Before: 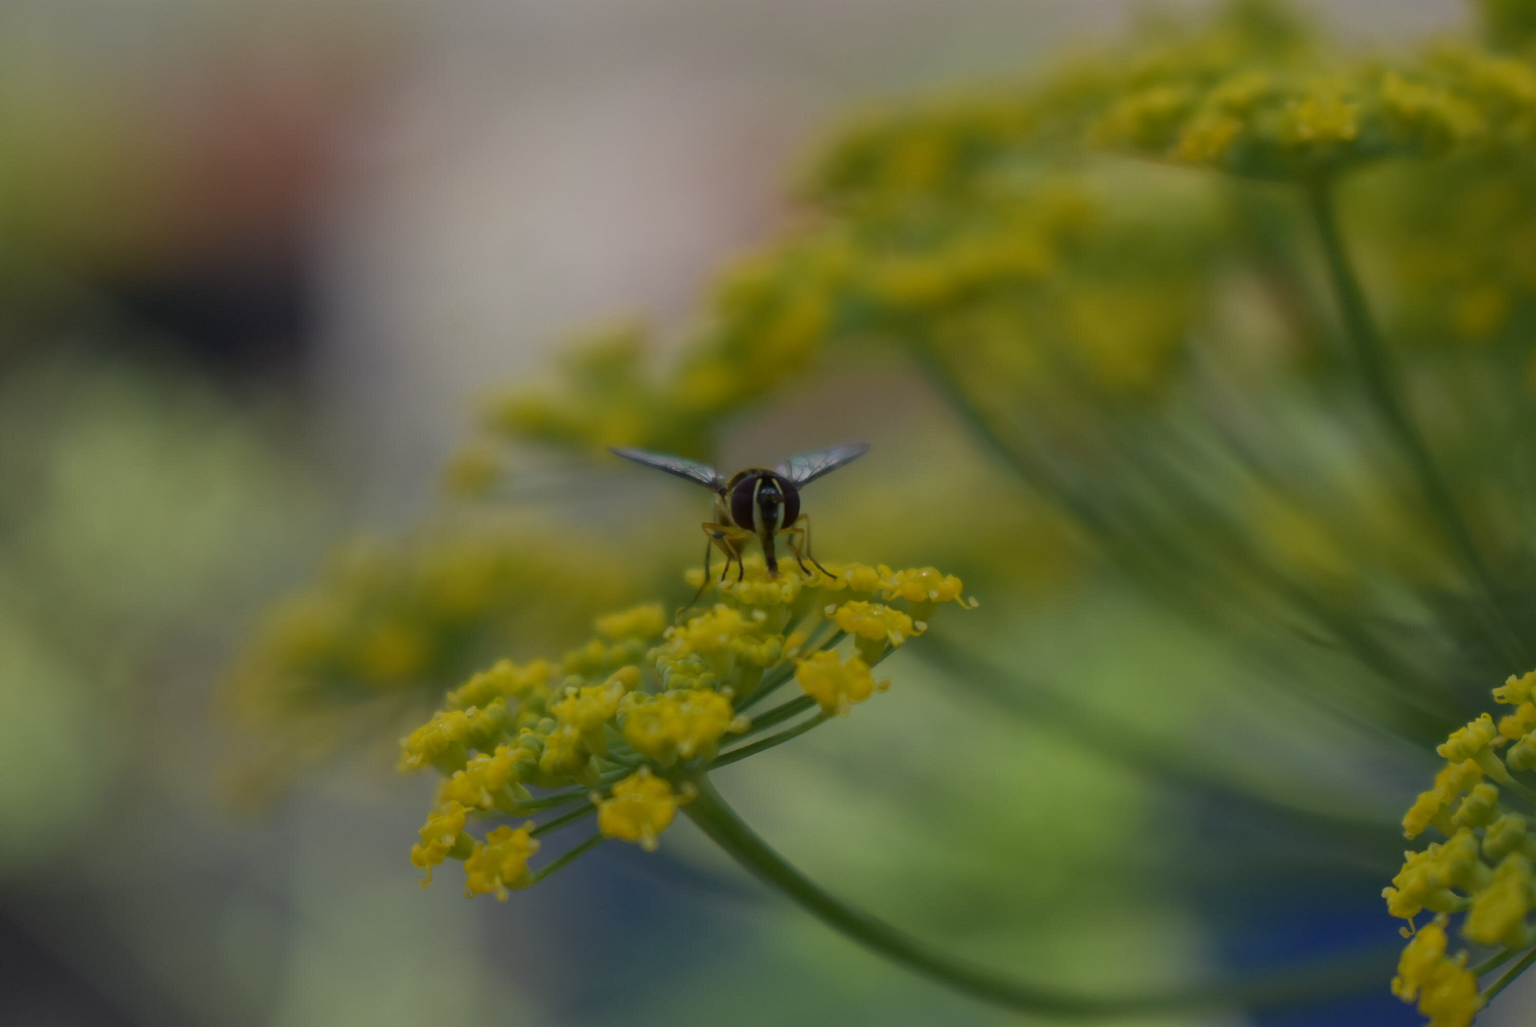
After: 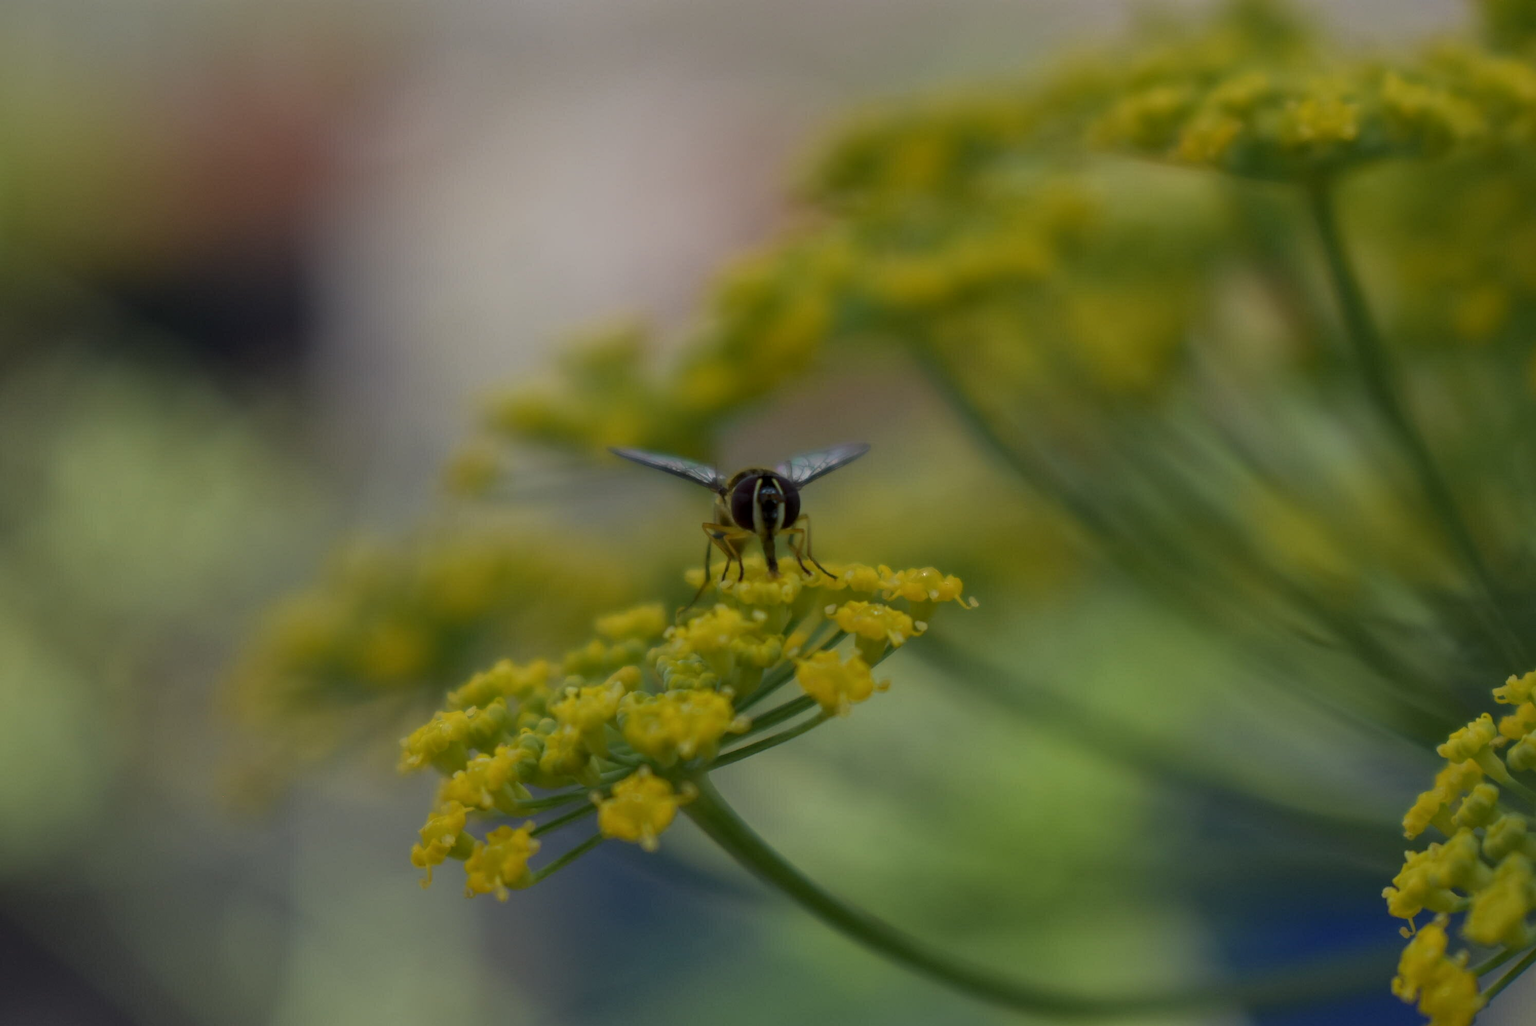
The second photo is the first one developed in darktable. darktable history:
tone equalizer: -8 EV -0.56 EV, edges refinement/feathering 500, mask exposure compensation -1.24 EV, preserve details no
local contrast: highlights 107%, shadows 100%, detail 119%, midtone range 0.2
